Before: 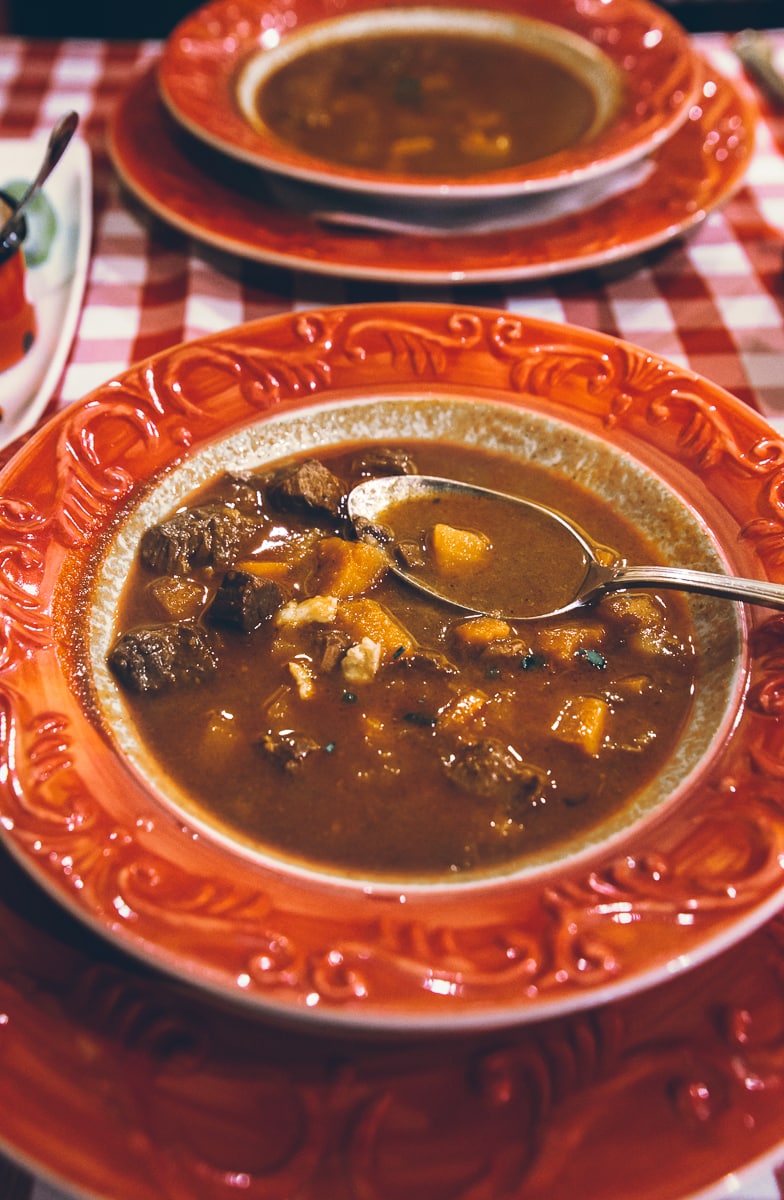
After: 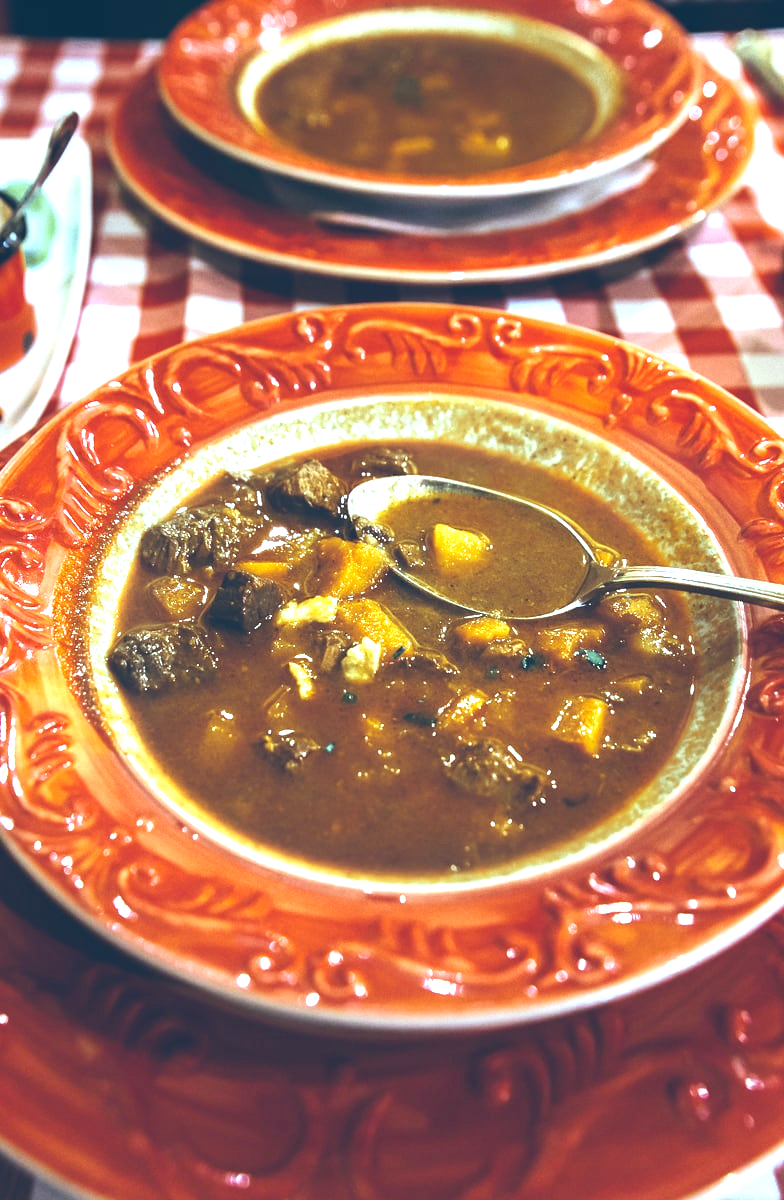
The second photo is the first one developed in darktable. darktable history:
exposure: exposure 0.943 EV, compensate highlight preservation false
color balance: mode lift, gamma, gain (sRGB), lift [0.997, 0.979, 1.021, 1.011], gamma [1, 1.084, 0.916, 0.998], gain [1, 0.87, 1.13, 1.101], contrast 4.55%, contrast fulcrum 38.24%, output saturation 104.09%
